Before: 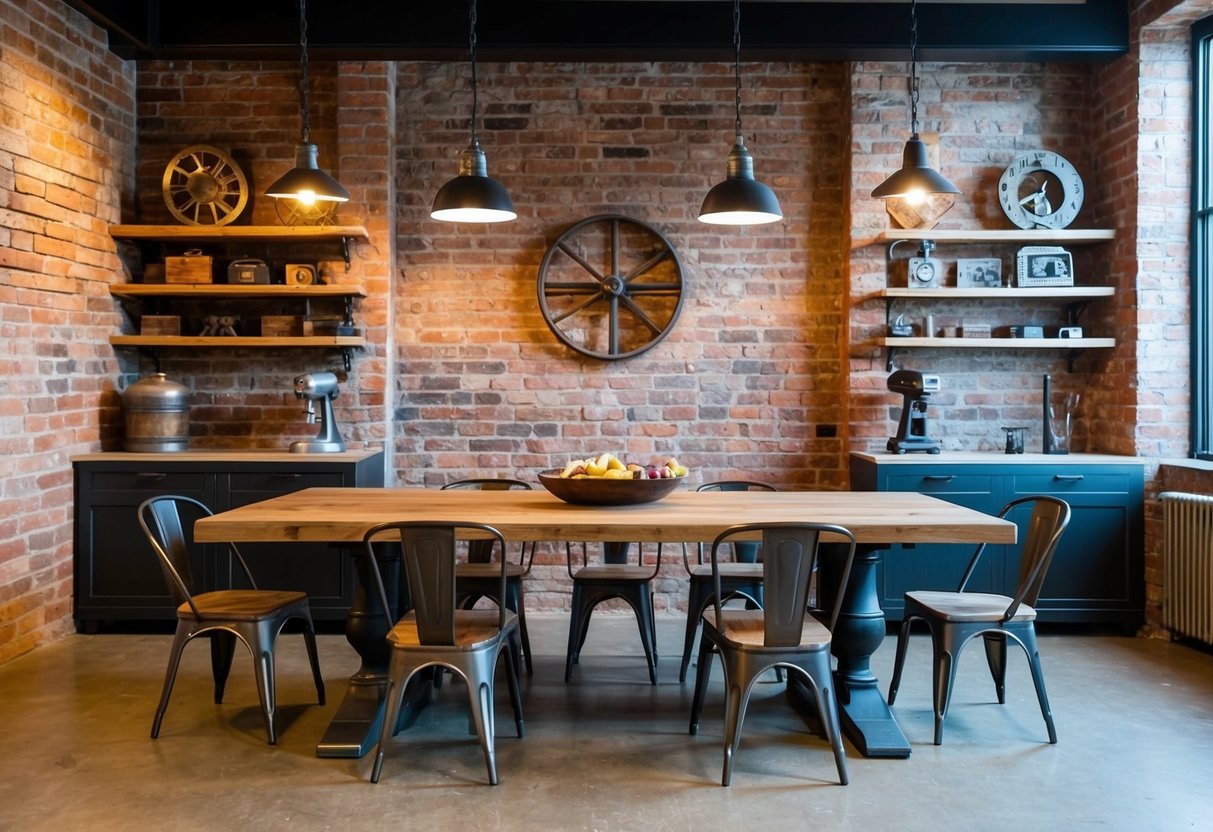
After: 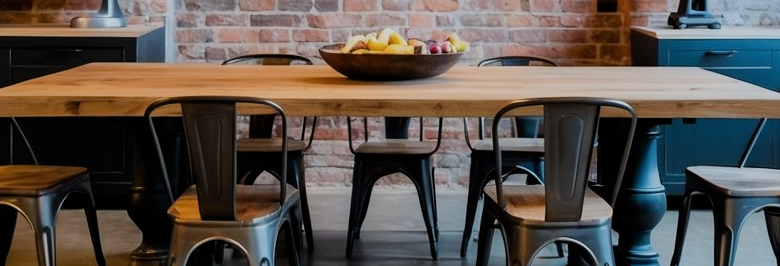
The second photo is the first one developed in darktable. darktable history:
tone equalizer: on, module defaults
filmic rgb: black relative exposure -7.65 EV, white relative exposure 4.56 EV, hardness 3.61
crop: left 18.091%, top 51.13%, right 17.525%, bottom 16.85%
